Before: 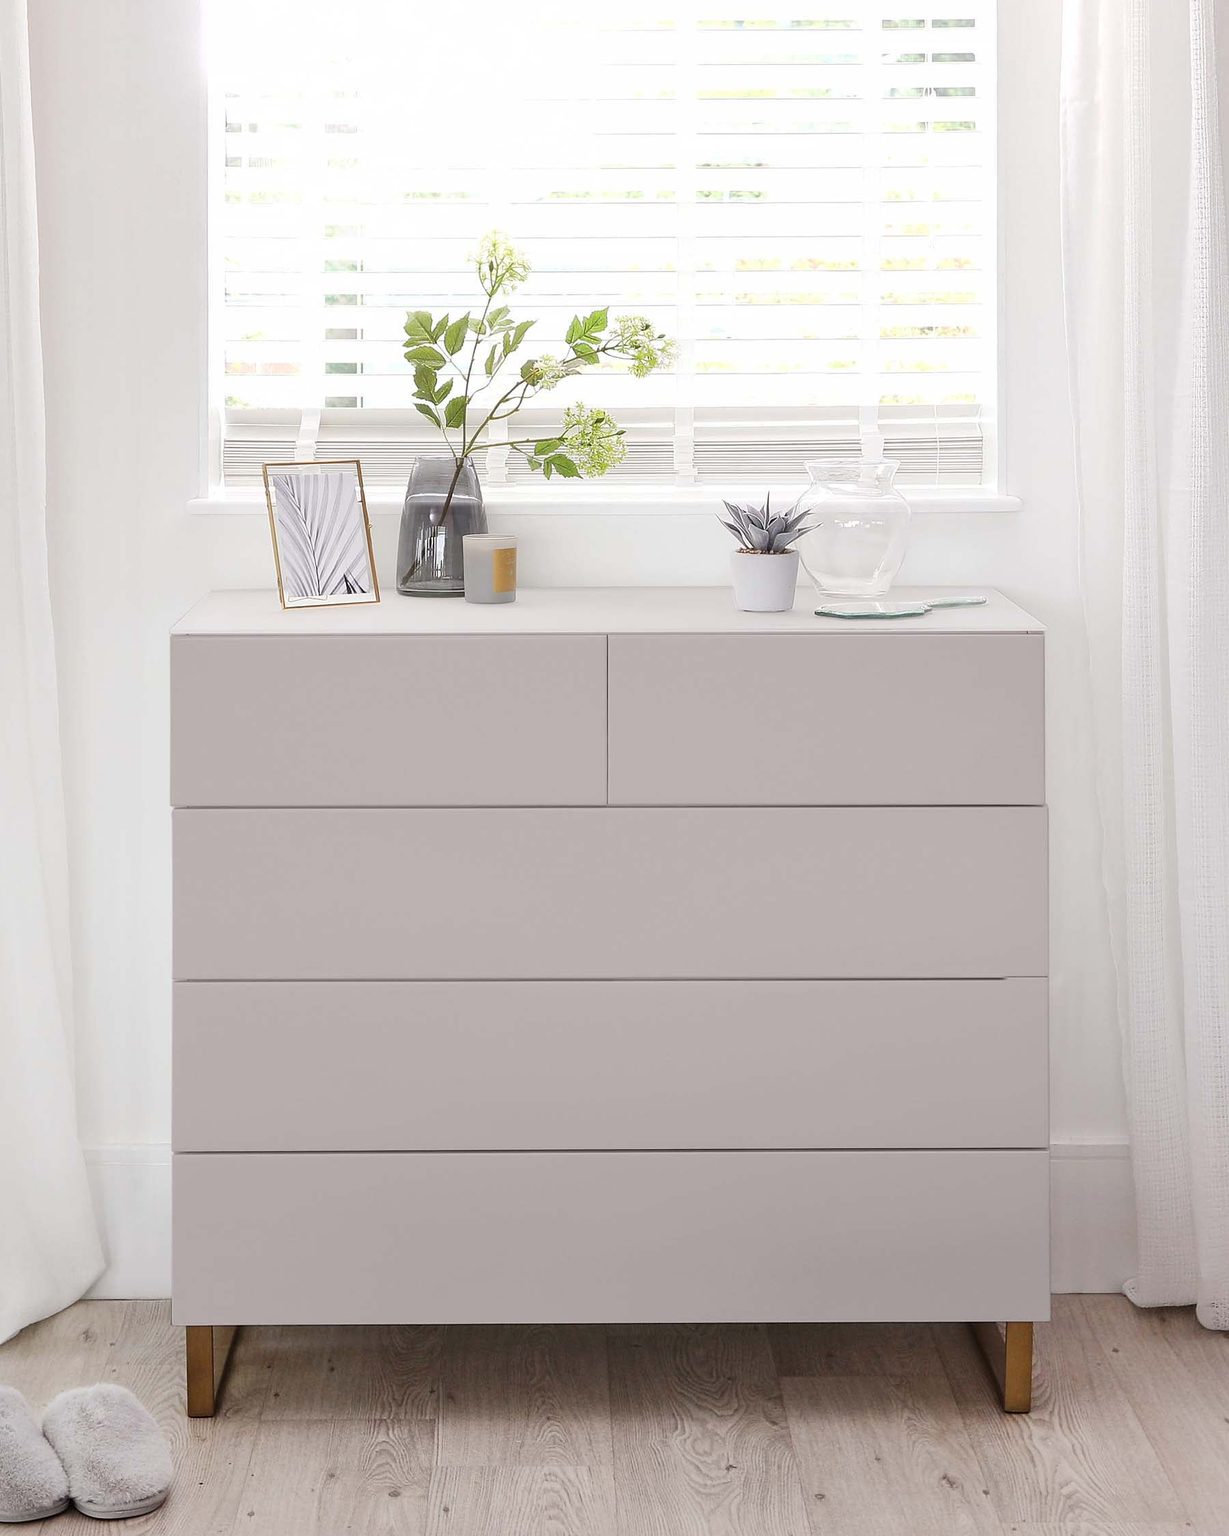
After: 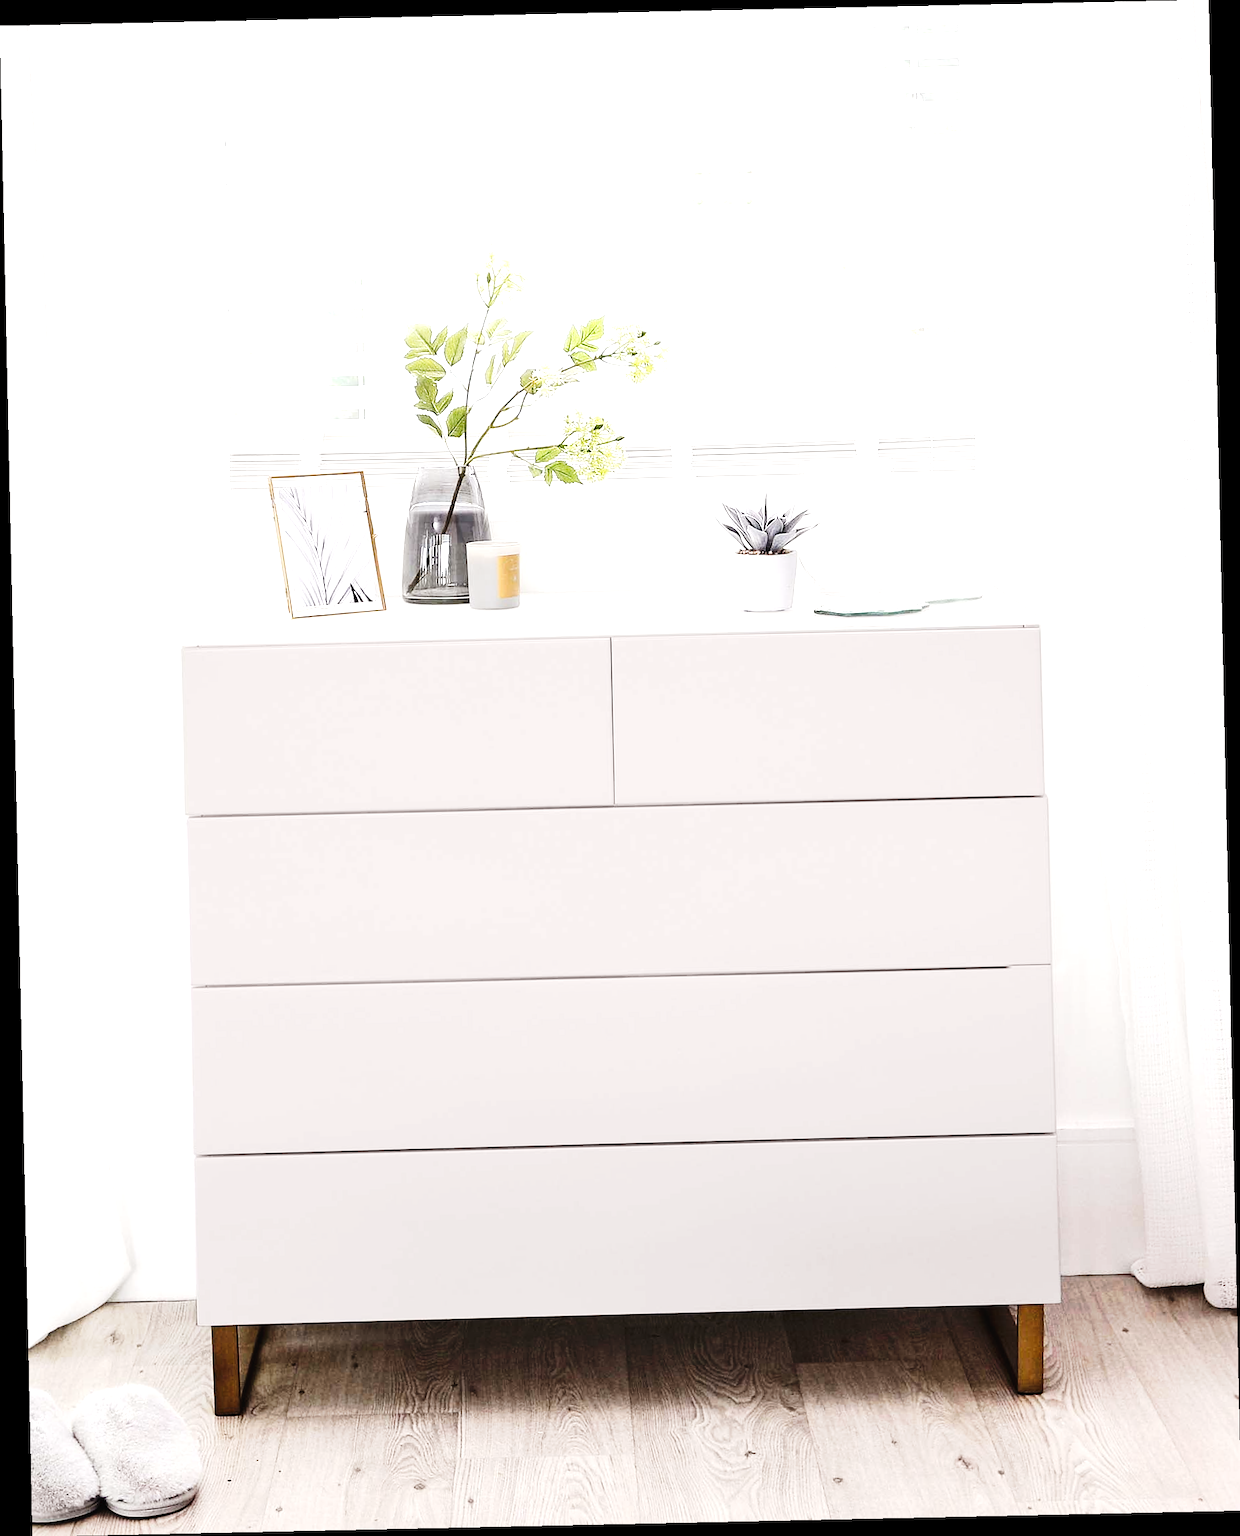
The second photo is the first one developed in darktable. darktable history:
tone equalizer: -8 EV -1.08 EV, -7 EV -1.01 EV, -6 EV -0.867 EV, -5 EV -0.578 EV, -3 EV 0.578 EV, -2 EV 0.867 EV, -1 EV 1.01 EV, +0 EV 1.08 EV, edges refinement/feathering 500, mask exposure compensation -1.57 EV, preserve details no
tone curve: curves: ch0 [(0, 0) (0.003, 0.016) (0.011, 0.019) (0.025, 0.023) (0.044, 0.029) (0.069, 0.042) (0.1, 0.068) (0.136, 0.101) (0.177, 0.143) (0.224, 0.21) (0.277, 0.289) (0.335, 0.379) (0.399, 0.476) (0.468, 0.569) (0.543, 0.654) (0.623, 0.75) (0.709, 0.822) (0.801, 0.893) (0.898, 0.946) (1, 1)], preserve colors none
rotate and perspective: rotation -1.24°, automatic cropping off
